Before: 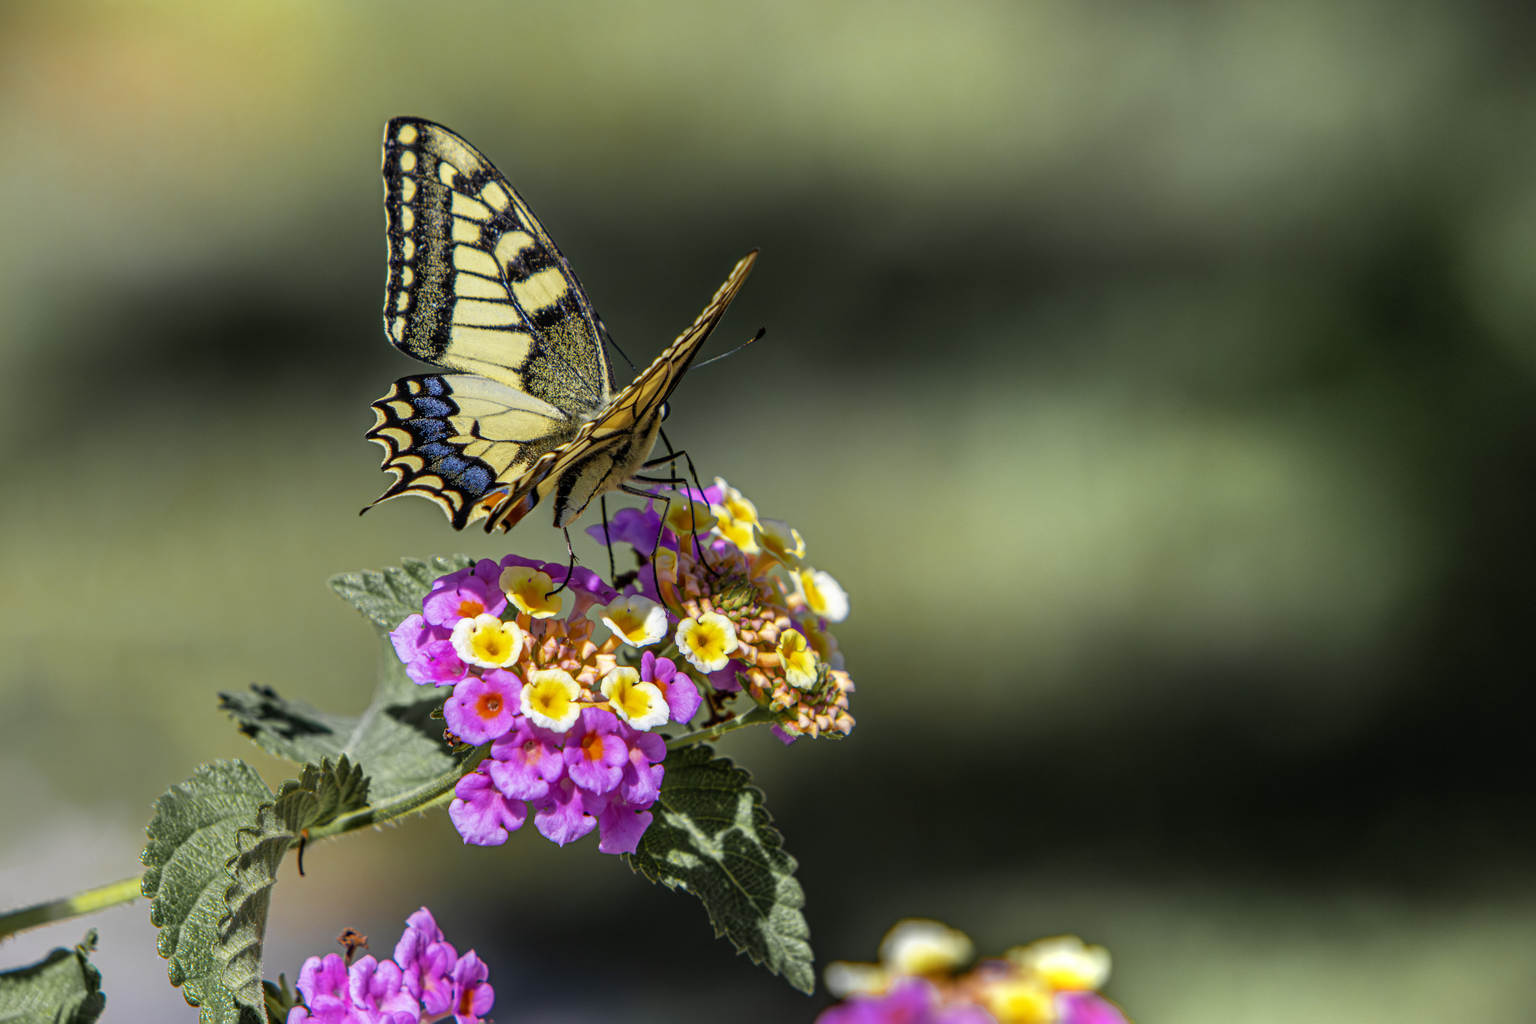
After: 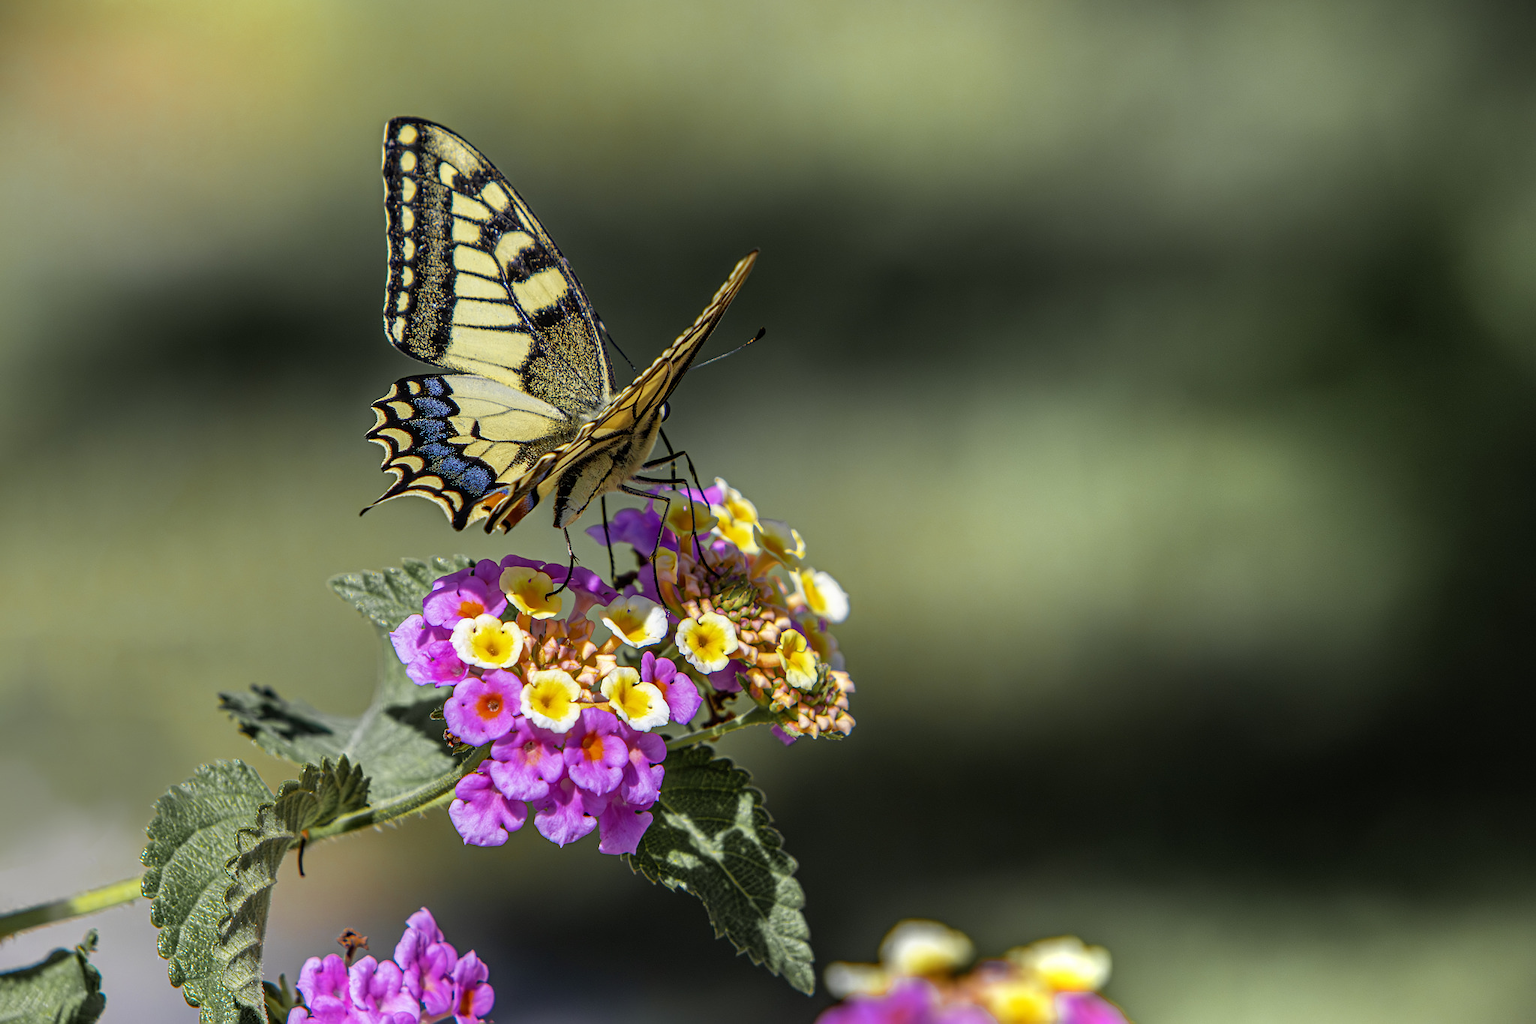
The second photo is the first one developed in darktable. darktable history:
sharpen: radius 0.984, amount 0.602
